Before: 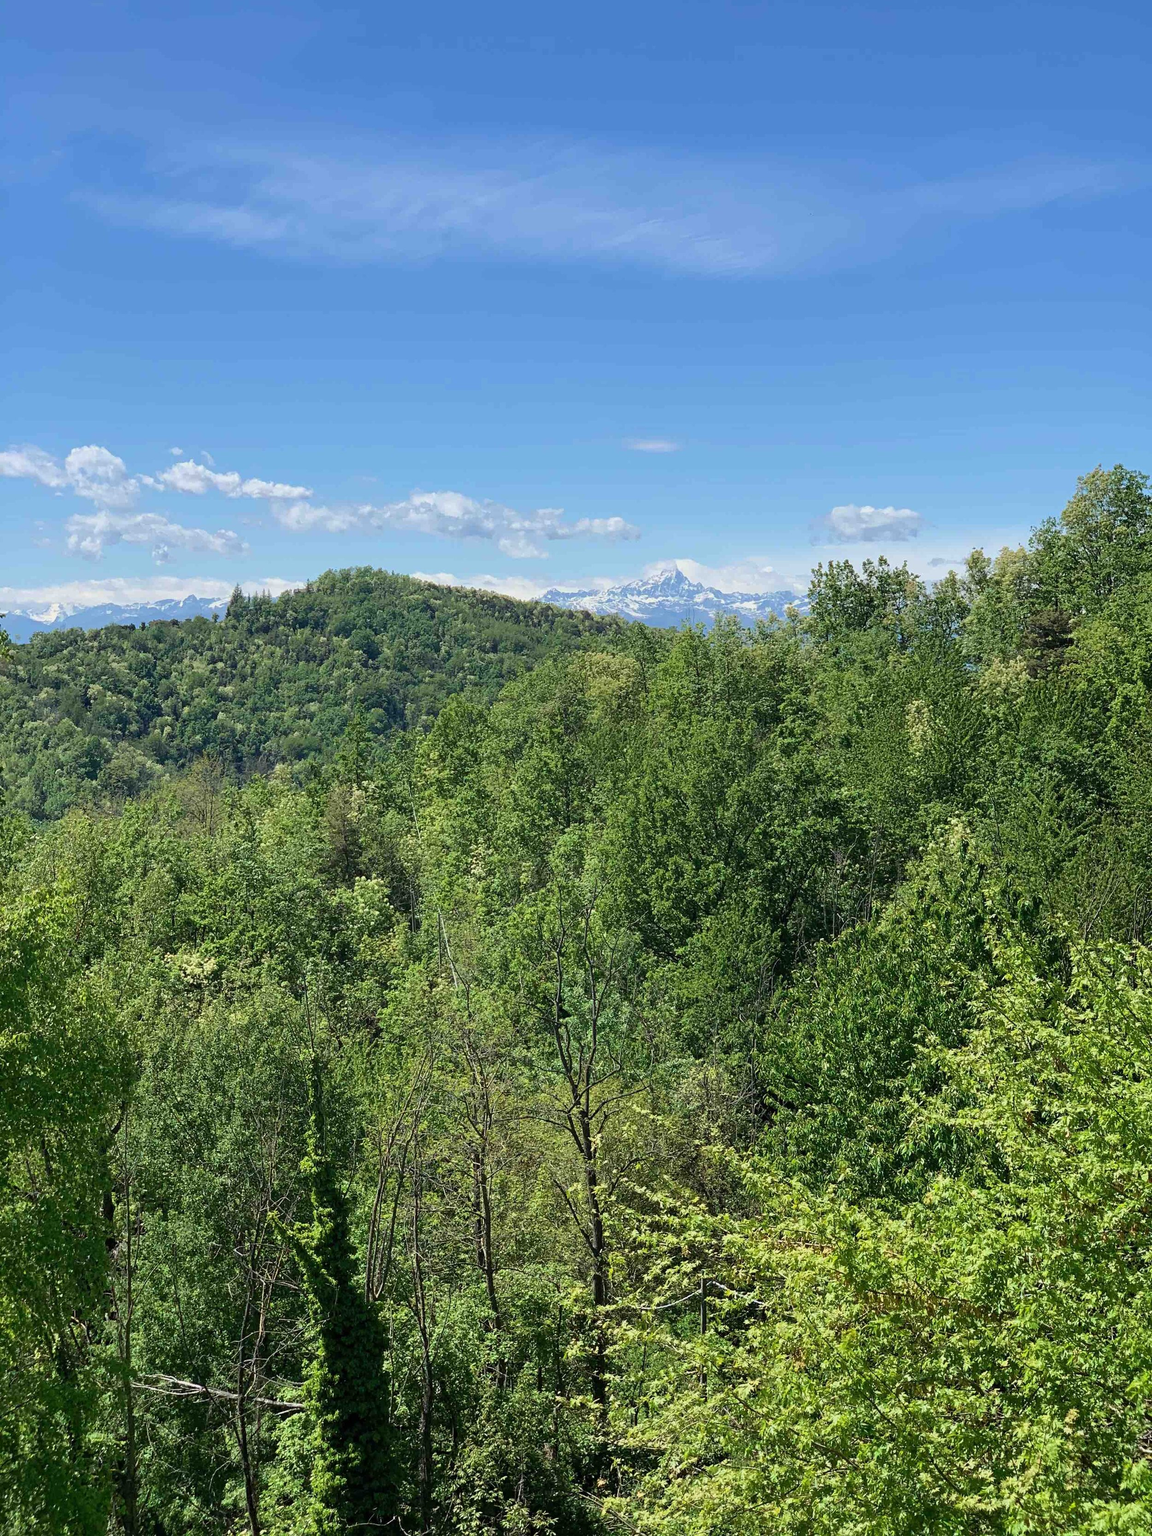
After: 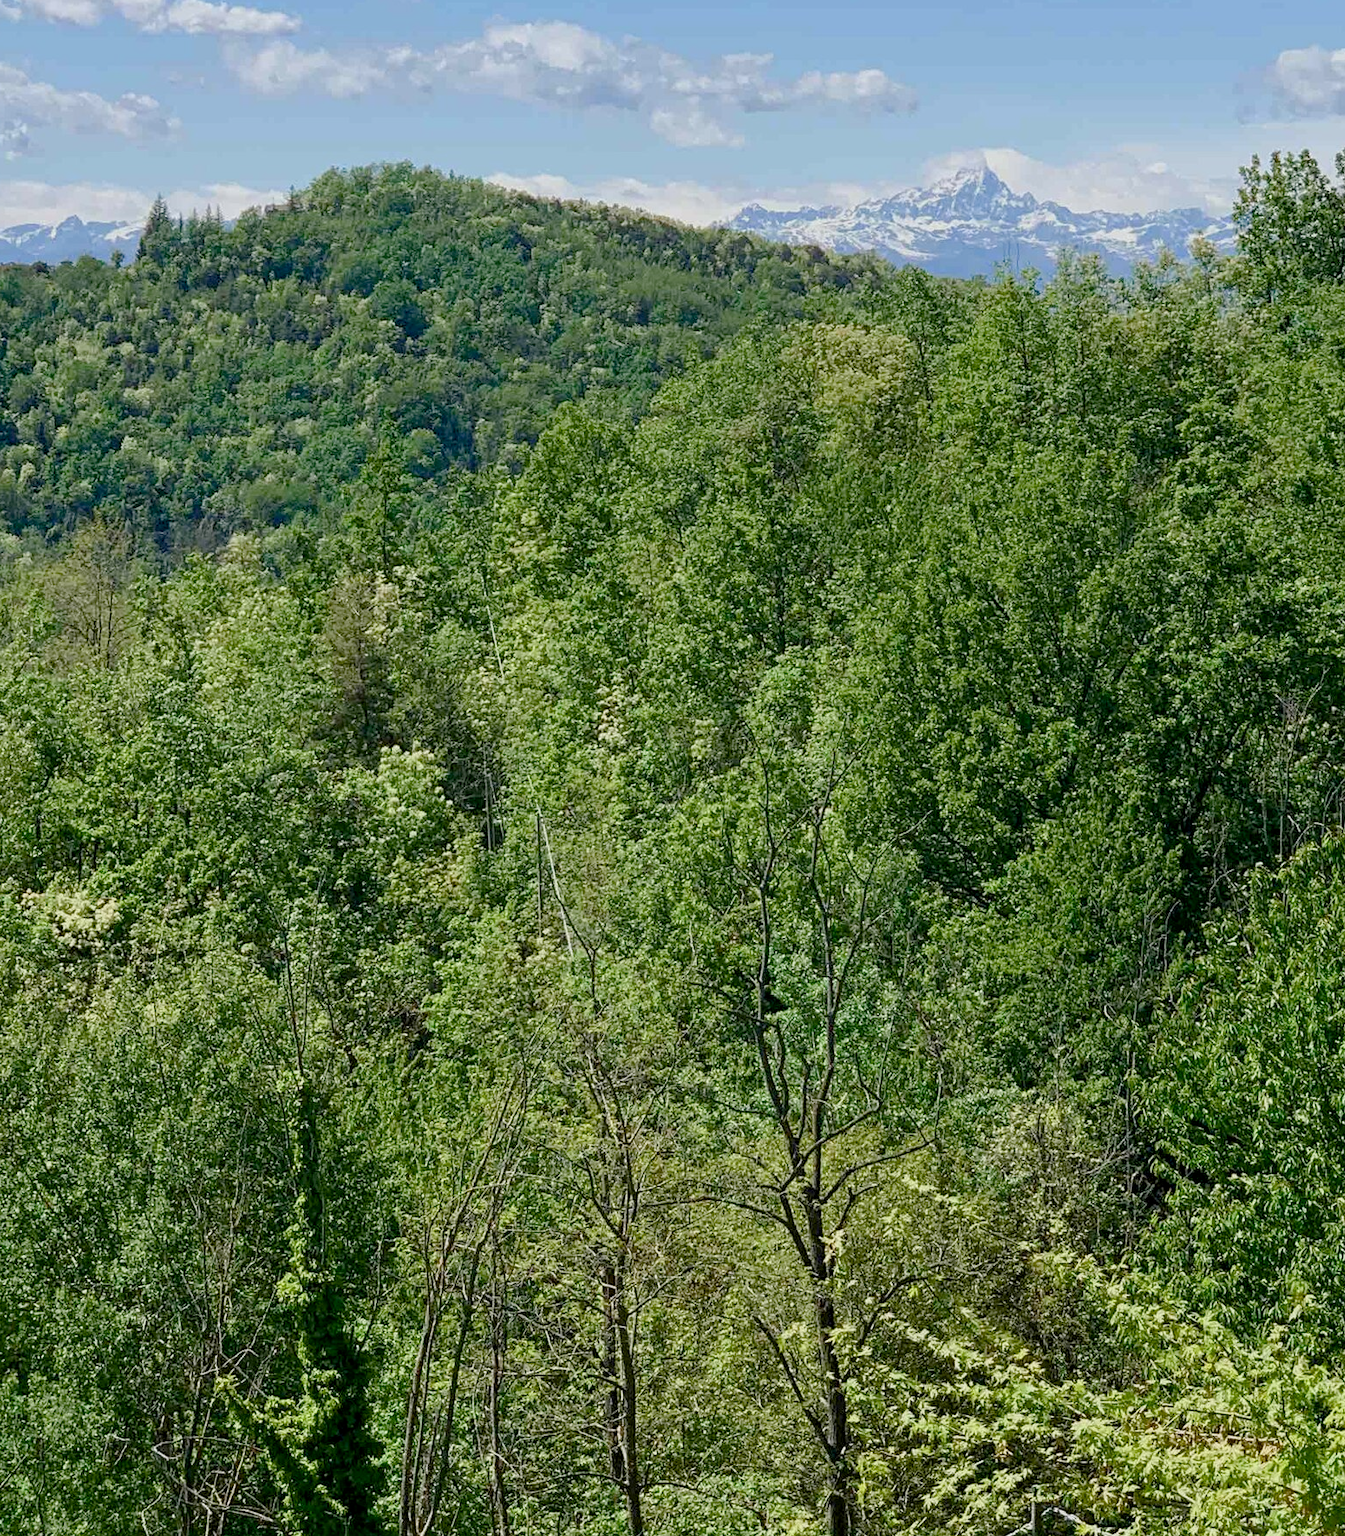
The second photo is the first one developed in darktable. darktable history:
crop: left 13.312%, top 31.28%, right 24.627%, bottom 15.582%
color balance rgb: shadows lift › chroma 1%, shadows lift › hue 113°, highlights gain › chroma 0.2%, highlights gain › hue 333°, perceptual saturation grading › global saturation 20%, perceptual saturation grading › highlights -50%, perceptual saturation grading › shadows 25%, contrast -10%
